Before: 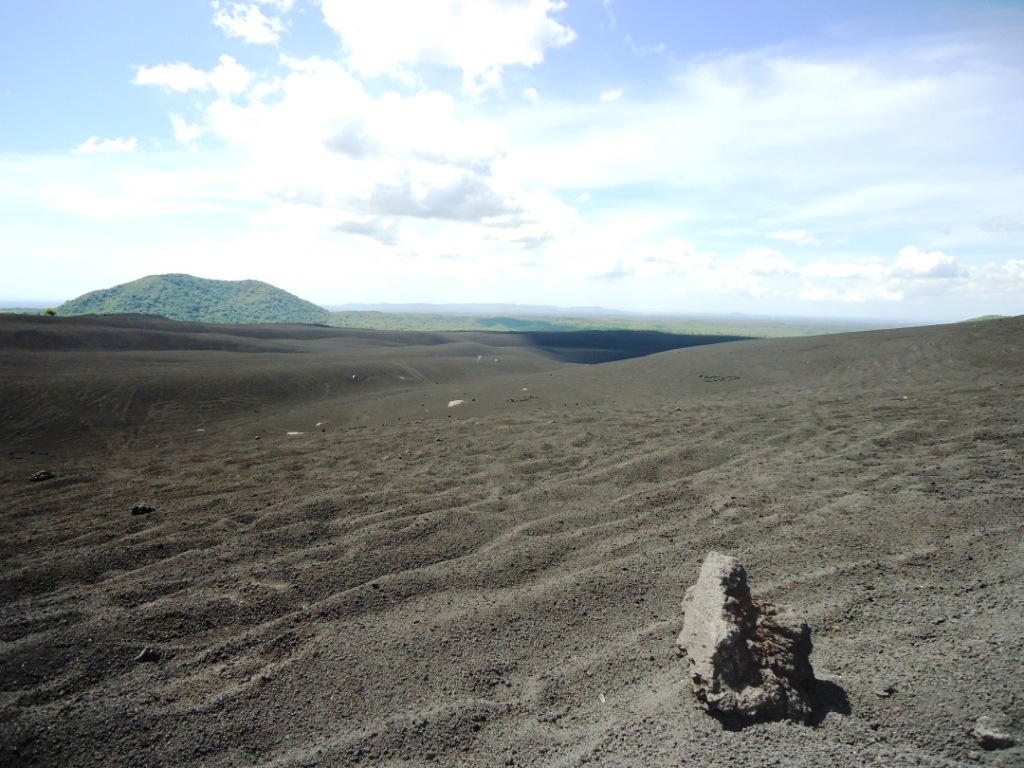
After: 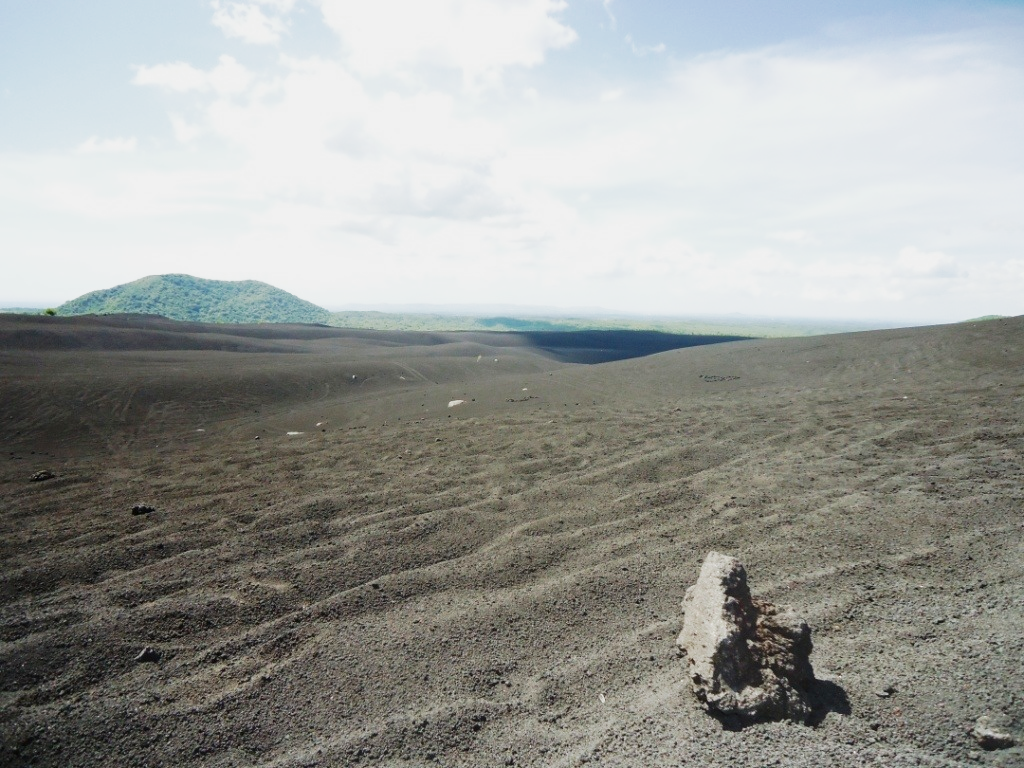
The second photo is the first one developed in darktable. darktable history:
color zones: curves: ch0 [(0, 0.425) (0.143, 0.422) (0.286, 0.42) (0.429, 0.419) (0.571, 0.419) (0.714, 0.42) (0.857, 0.422) (1, 0.425)], mix 28.26%
base curve: curves: ch0 [(0, 0) (0.088, 0.125) (0.176, 0.251) (0.354, 0.501) (0.613, 0.749) (1, 0.877)], preserve colors none
